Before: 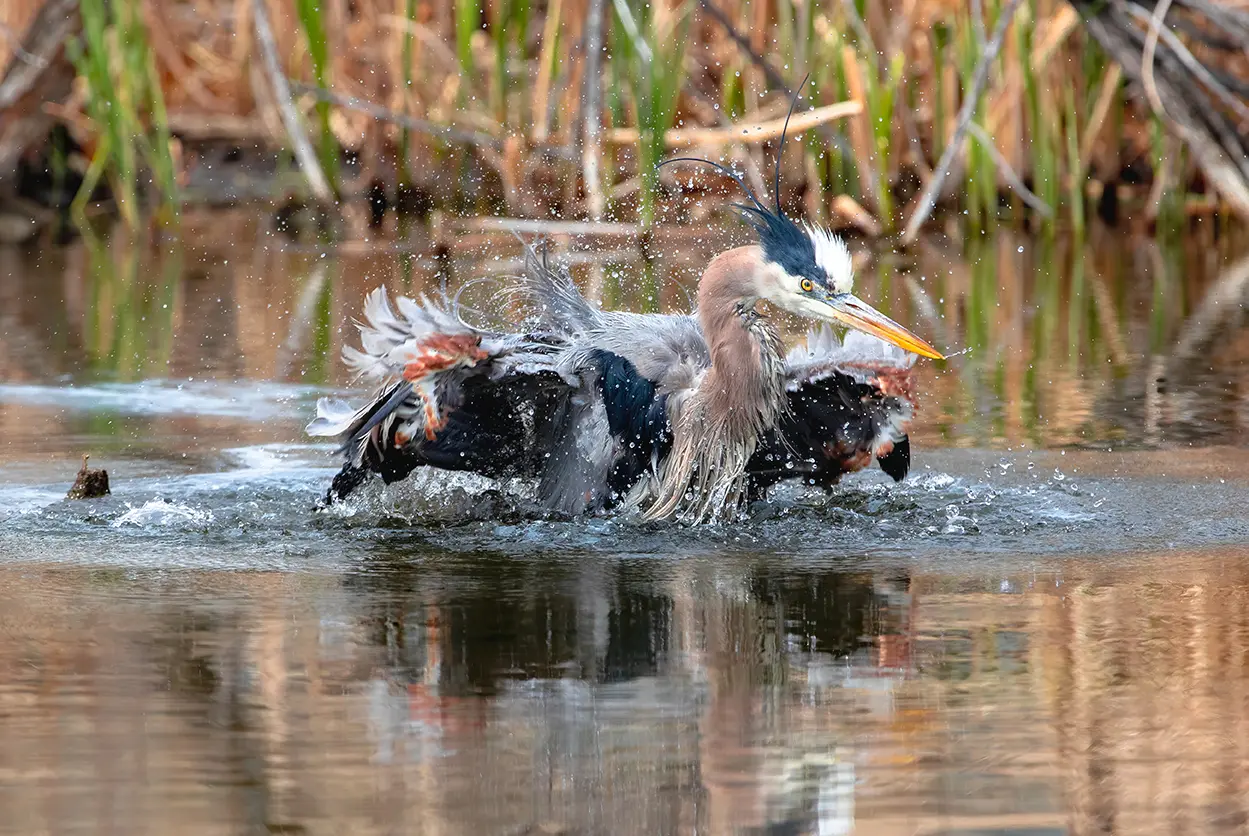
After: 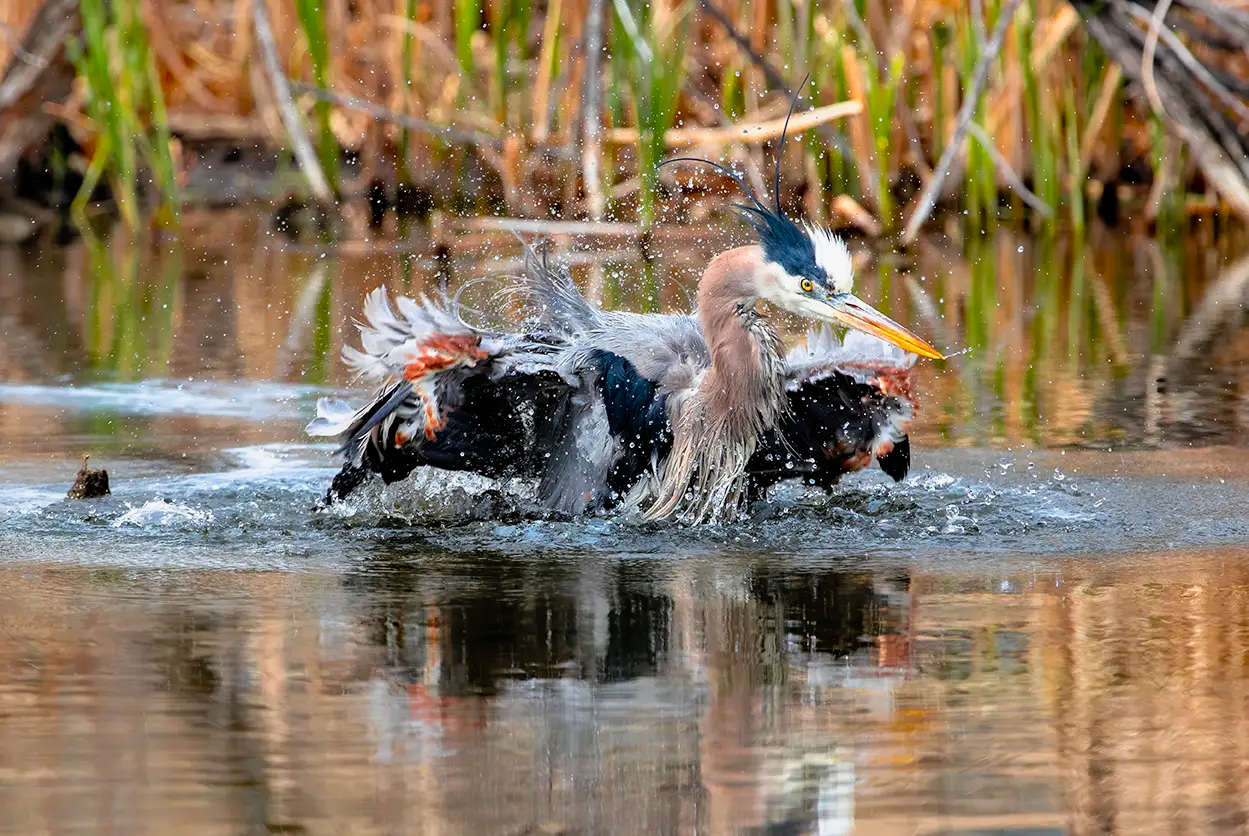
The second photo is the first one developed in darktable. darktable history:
filmic rgb: black relative exposure -12.1 EV, white relative exposure 2.8 EV, threshold 5.97 EV, target black luminance 0%, hardness 8.1, latitude 70.8%, contrast 1.137, highlights saturation mix 10.69%, shadows ↔ highlights balance -0.386%, color science v4 (2020), enable highlight reconstruction true
shadows and highlights: shadows 75.64, highlights -61.15, highlights color adjustment 0.505%, soften with gaussian
